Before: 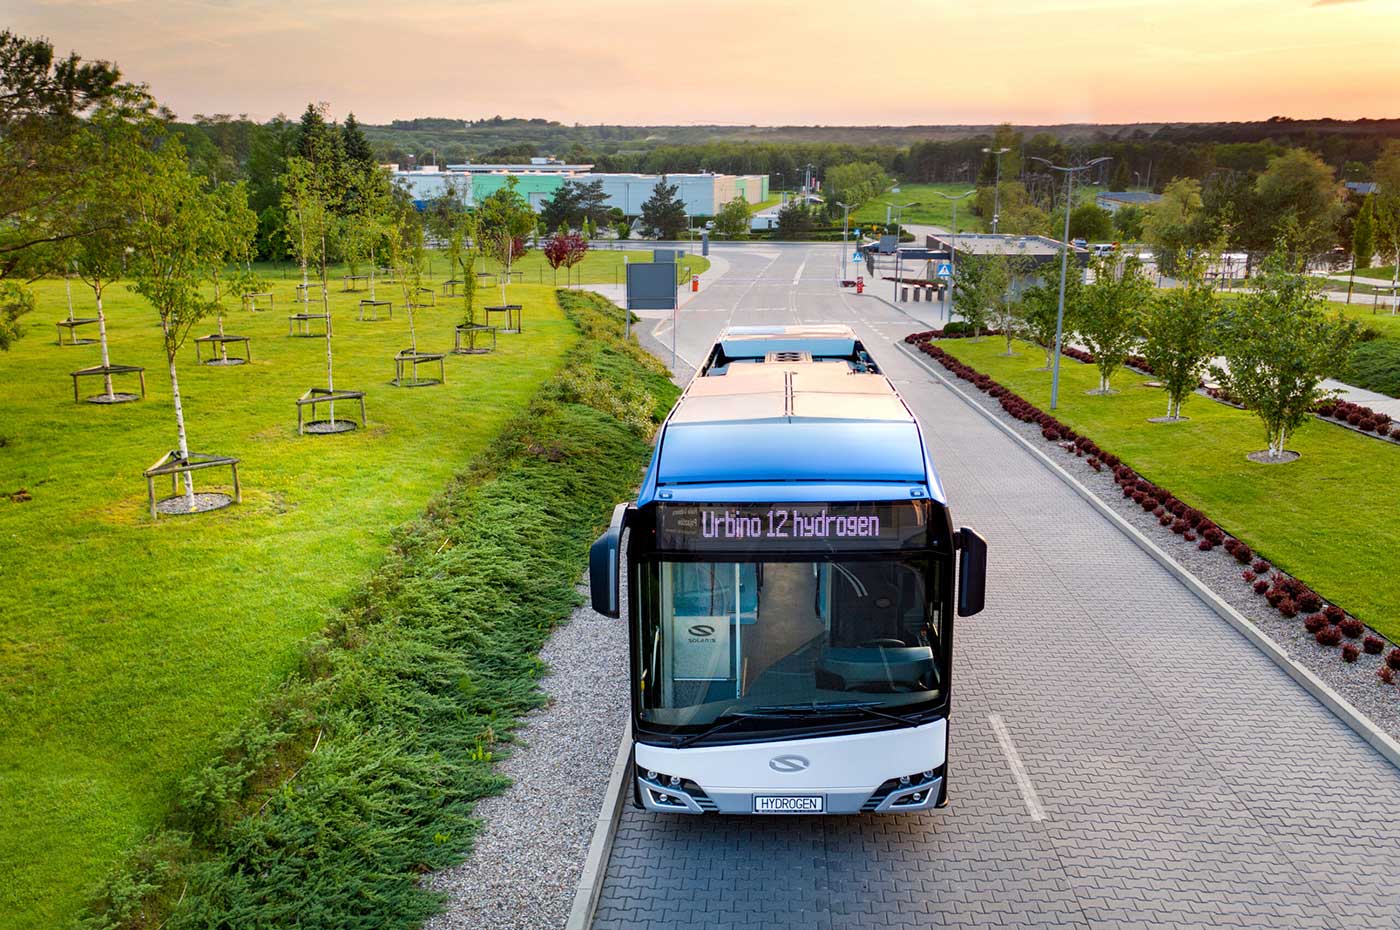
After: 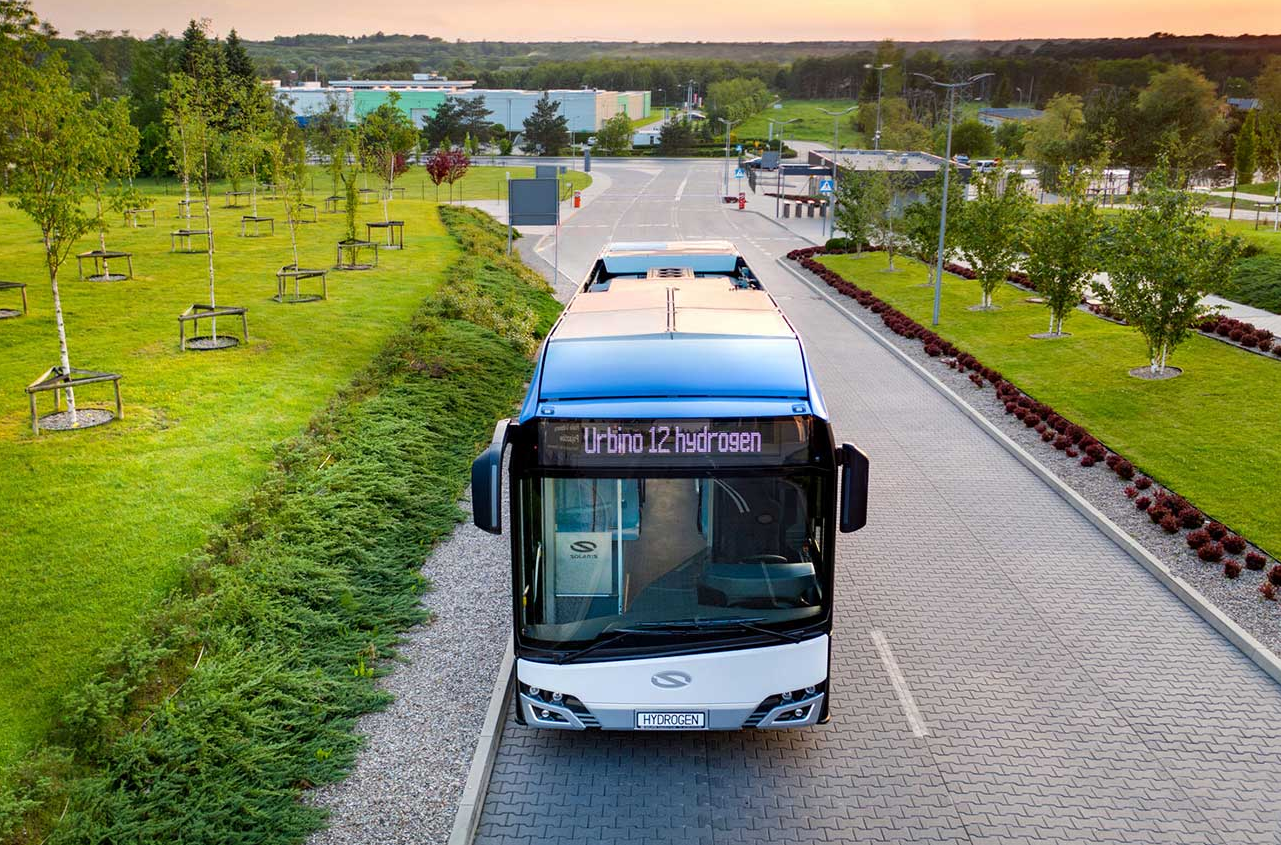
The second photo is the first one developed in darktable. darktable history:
crop and rotate: left 8.464%, top 9.071%
